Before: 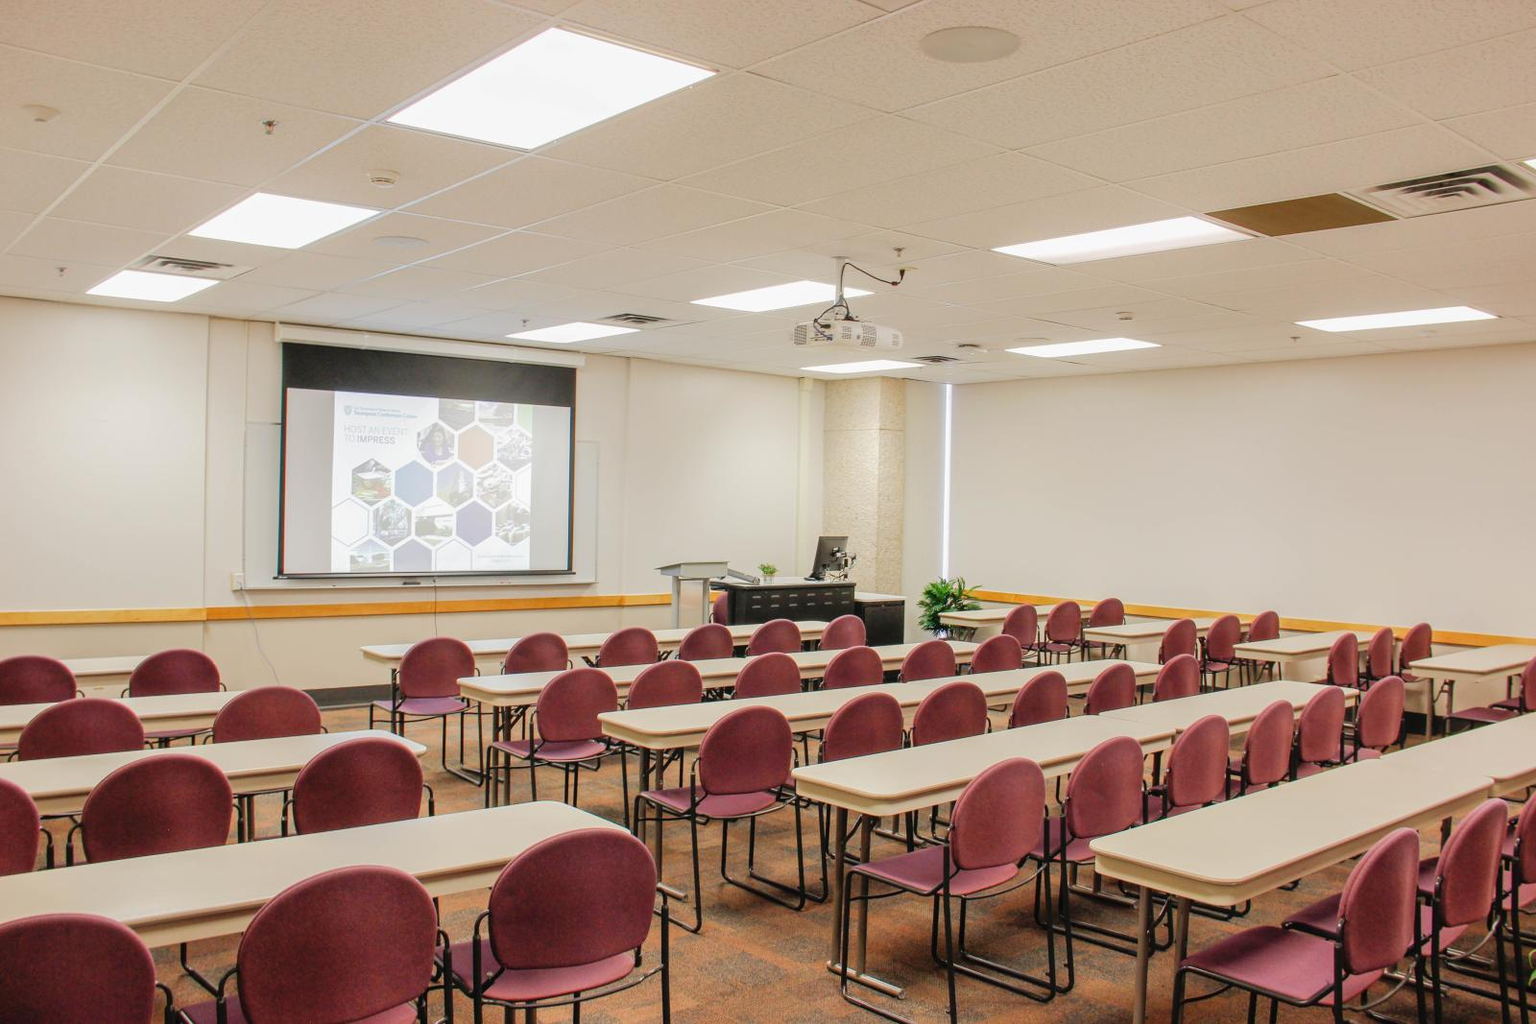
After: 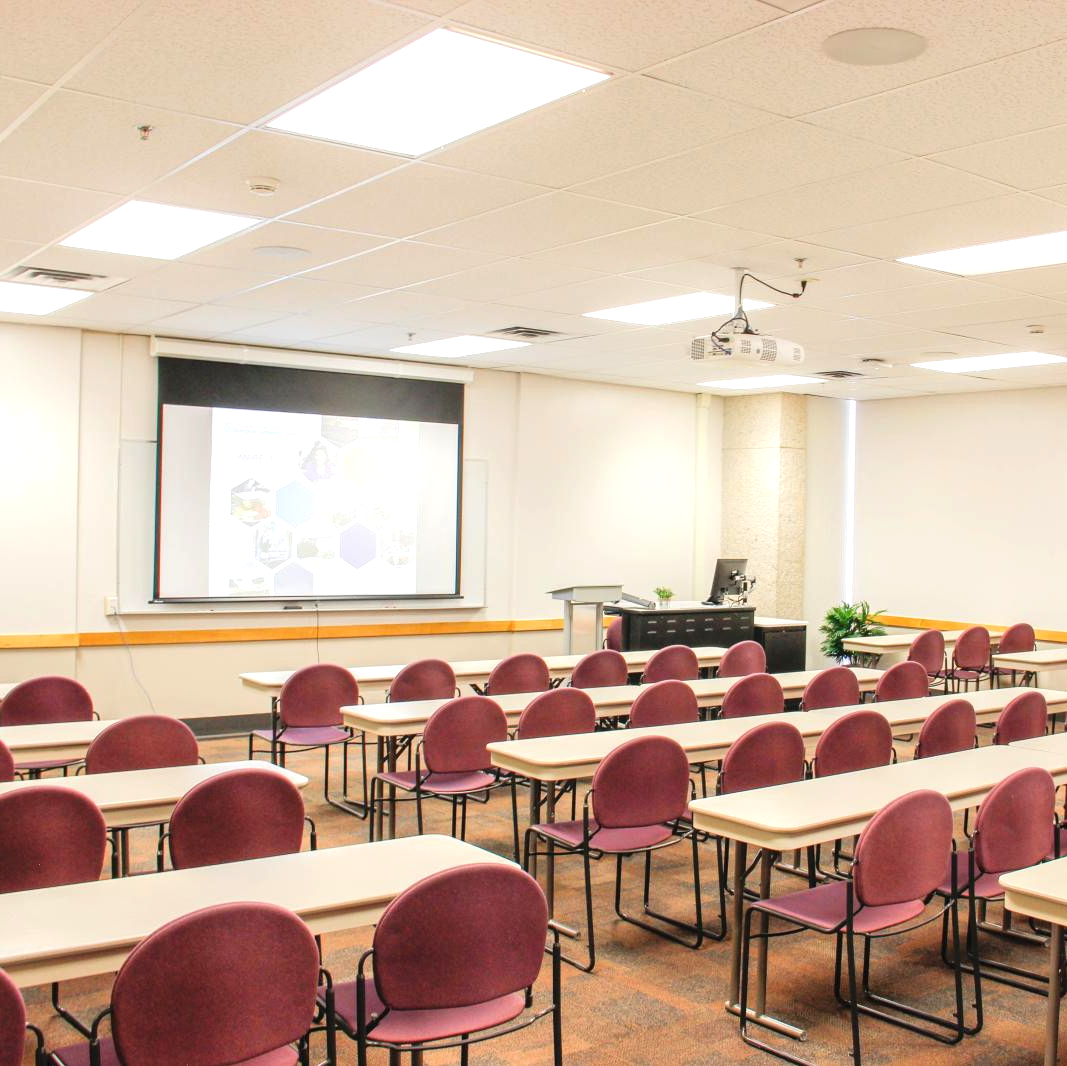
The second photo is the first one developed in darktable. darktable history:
exposure: black level correction 0, exposure 0.592 EV, compensate exposure bias true, compensate highlight preservation false
crop and rotate: left 8.562%, right 24.741%
